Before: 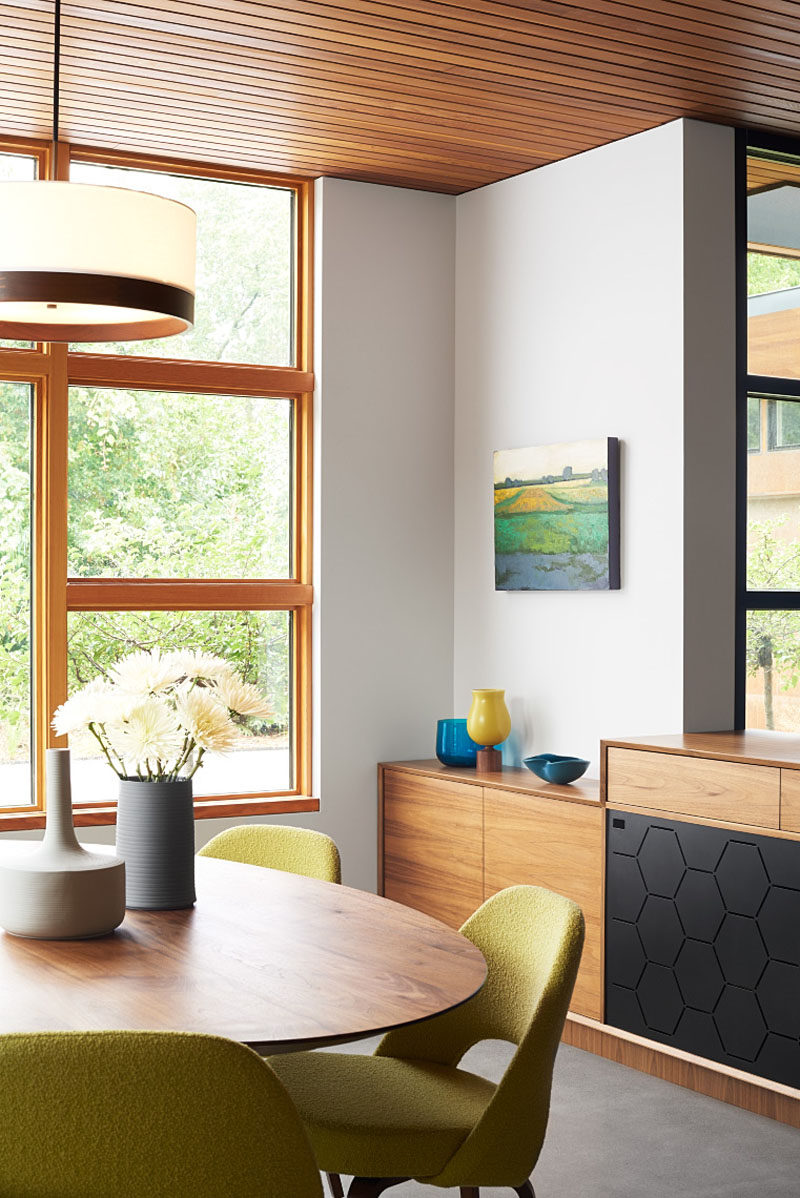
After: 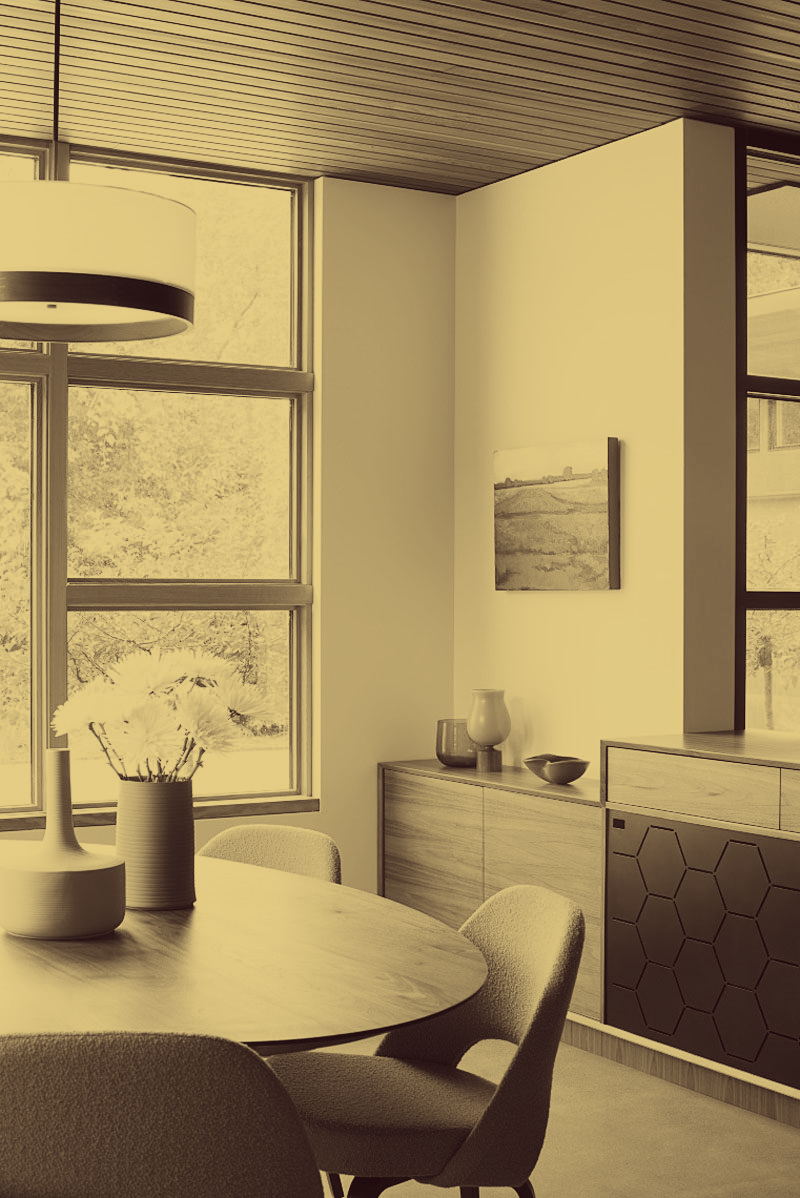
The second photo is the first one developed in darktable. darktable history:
color calibration: output gray [0.21, 0.42, 0.37, 0], illuminant as shot in camera, x 0.369, y 0.376, temperature 4324.45 K
filmic rgb: black relative exposure -6.96 EV, white relative exposure 5.65 EV, hardness 2.85, preserve chrominance no, color science v5 (2021)
exposure: black level correction -0.015, compensate exposure bias true, compensate highlight preservation false
color correction: highlights a* -0.463, highlights b* 39.78, shadows a* 9.65, shadows b* -0.208
velvia: on, module defaults
